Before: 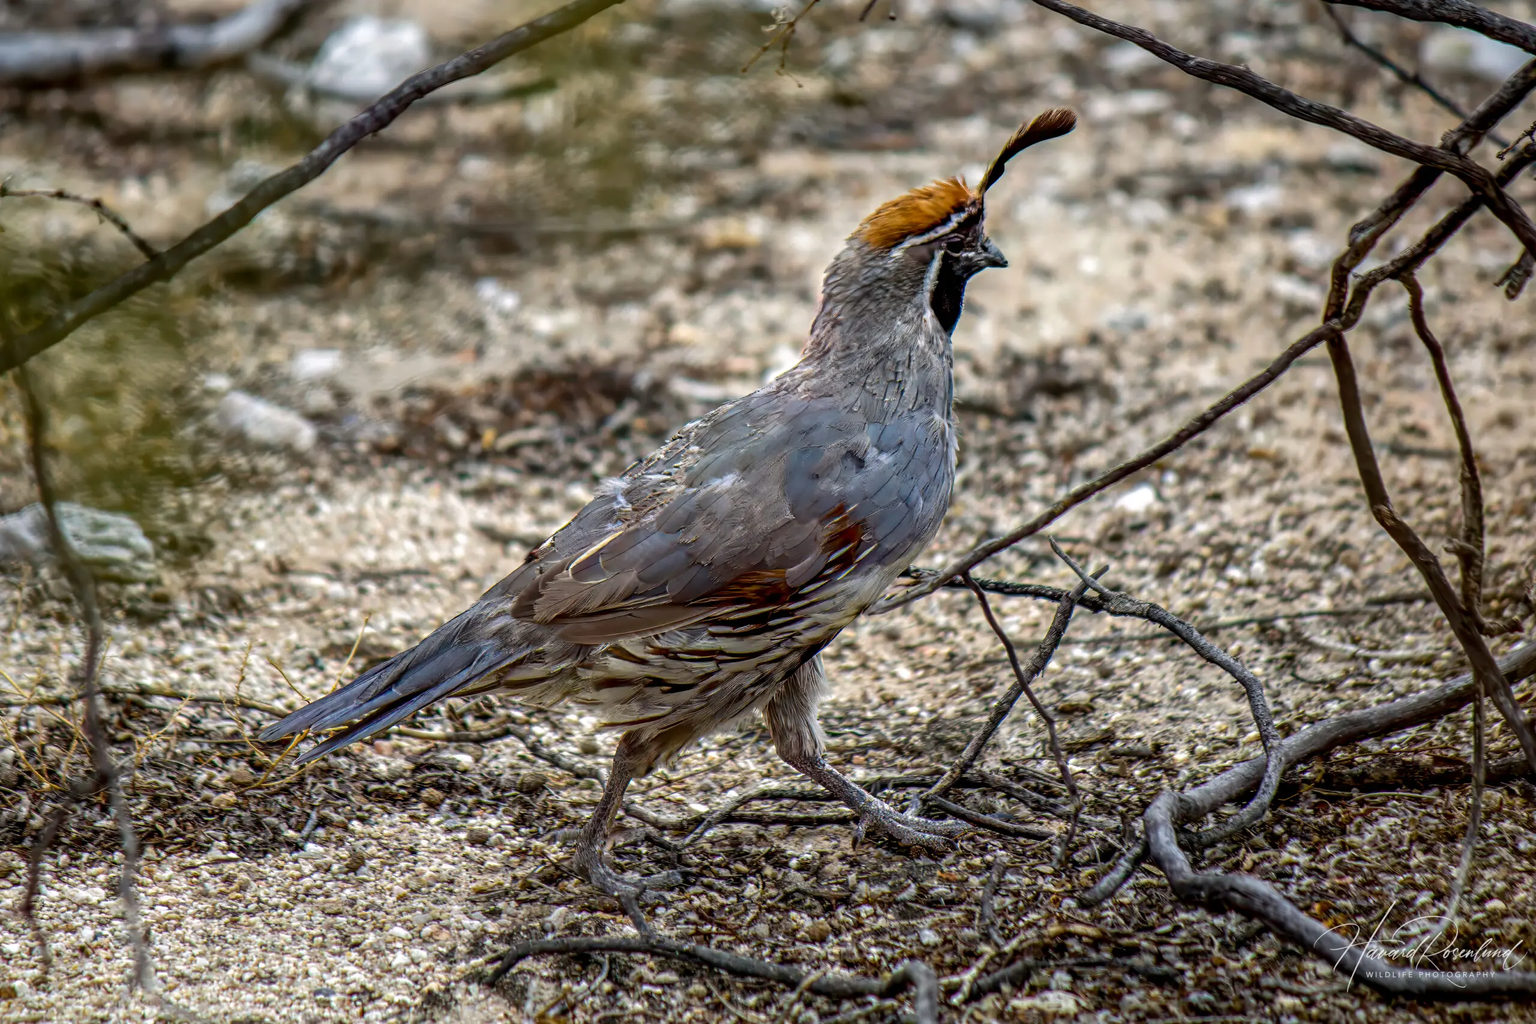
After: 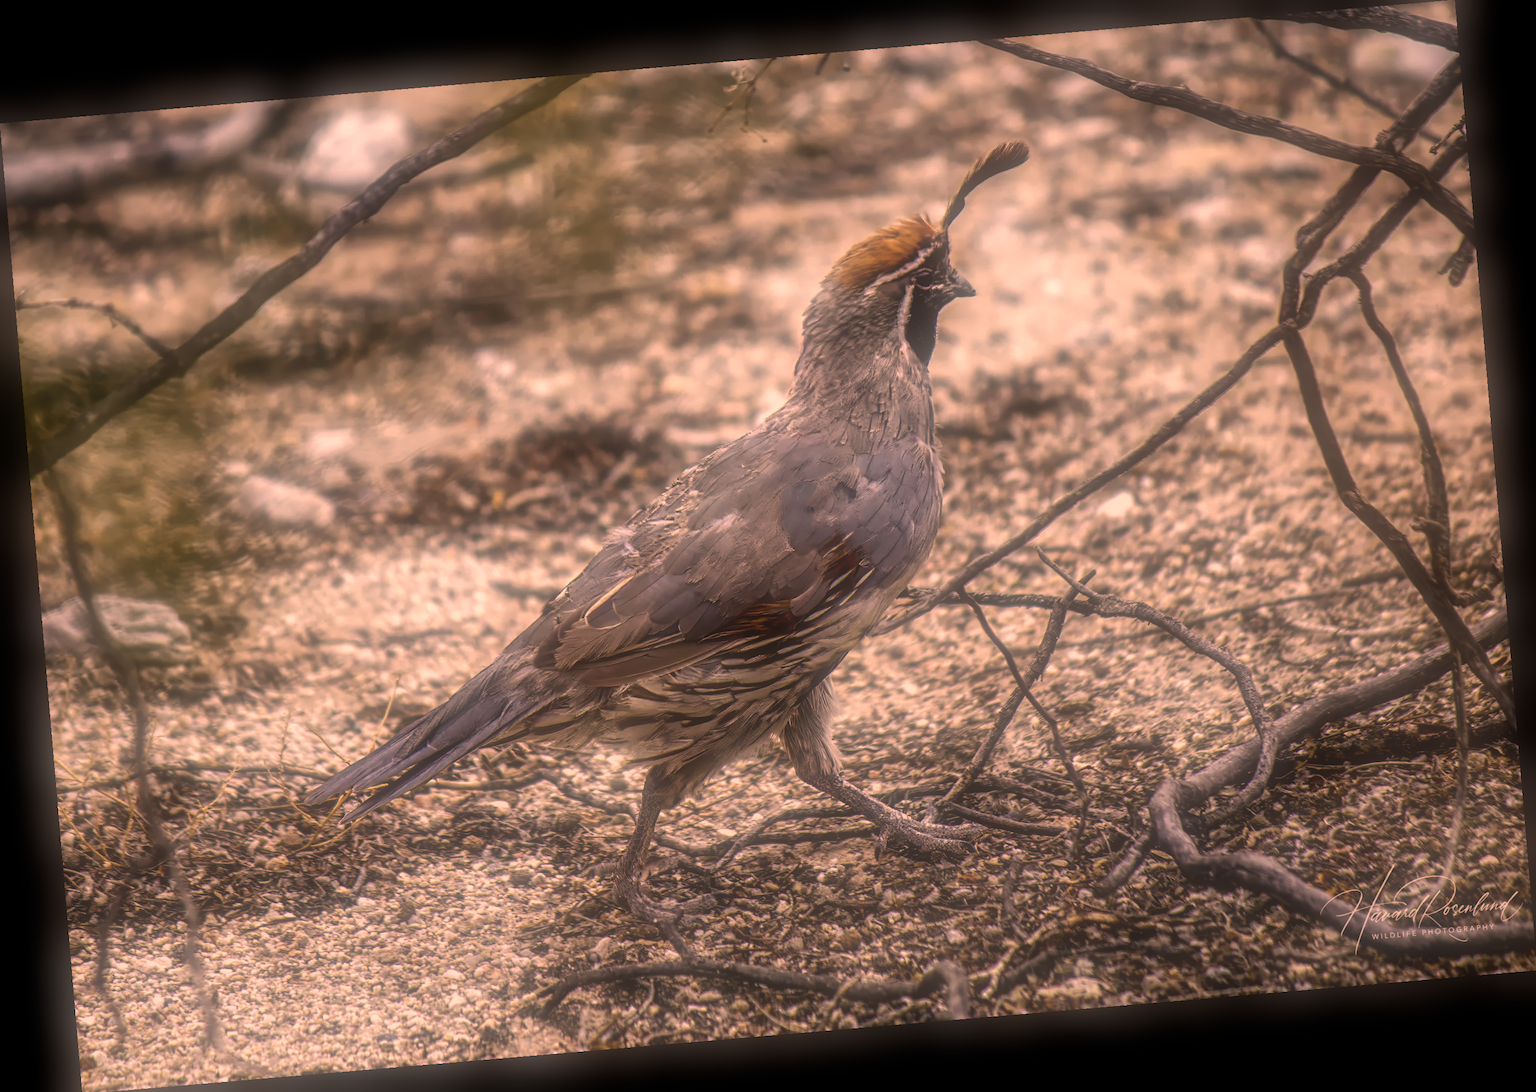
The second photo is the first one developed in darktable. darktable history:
rotate and perspective: rotation -4.86°, automatic cropping off
soften: size 60.24%, saturation 65.46%, brightness 0.506 EV, mix 25.7%
color correction: highlights a* 40, highlights b* 40, saturation 0.69
